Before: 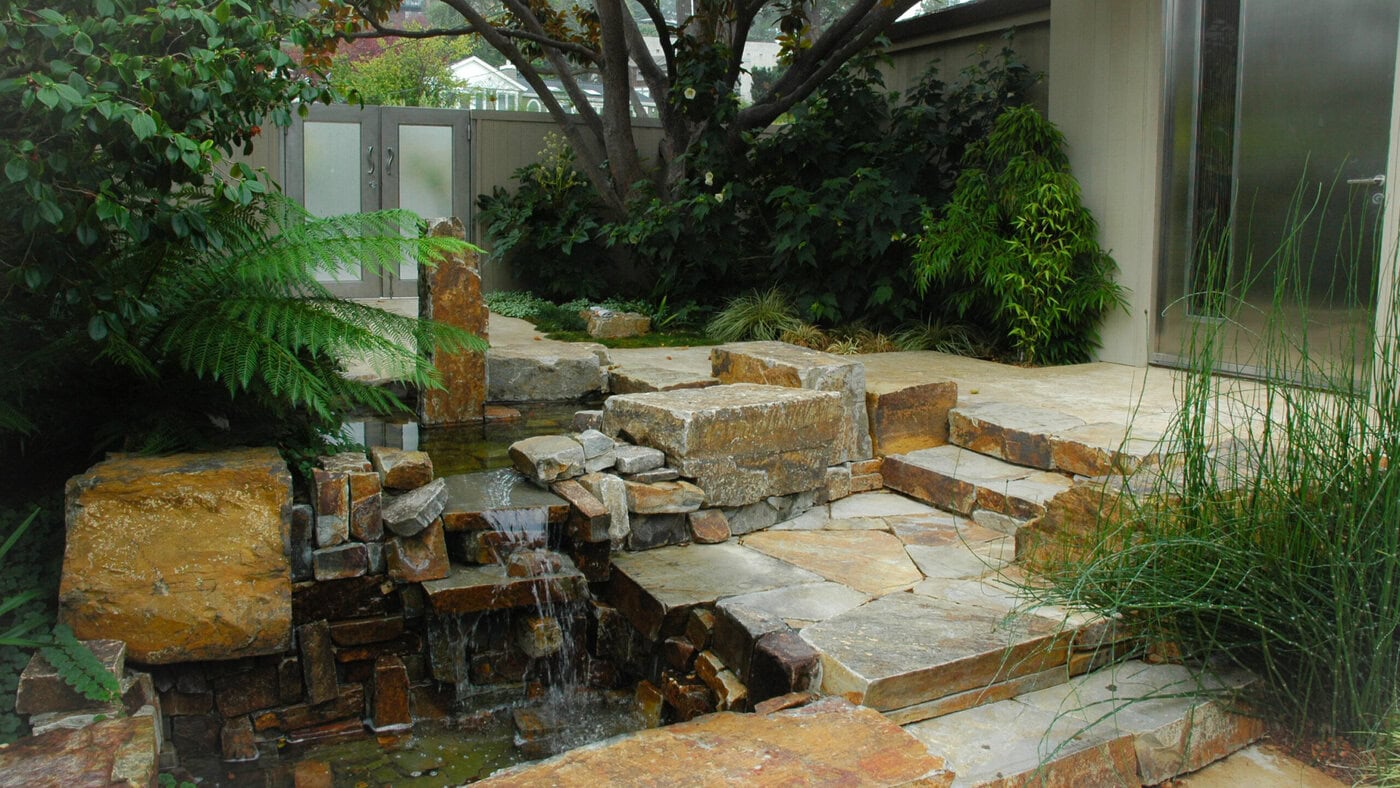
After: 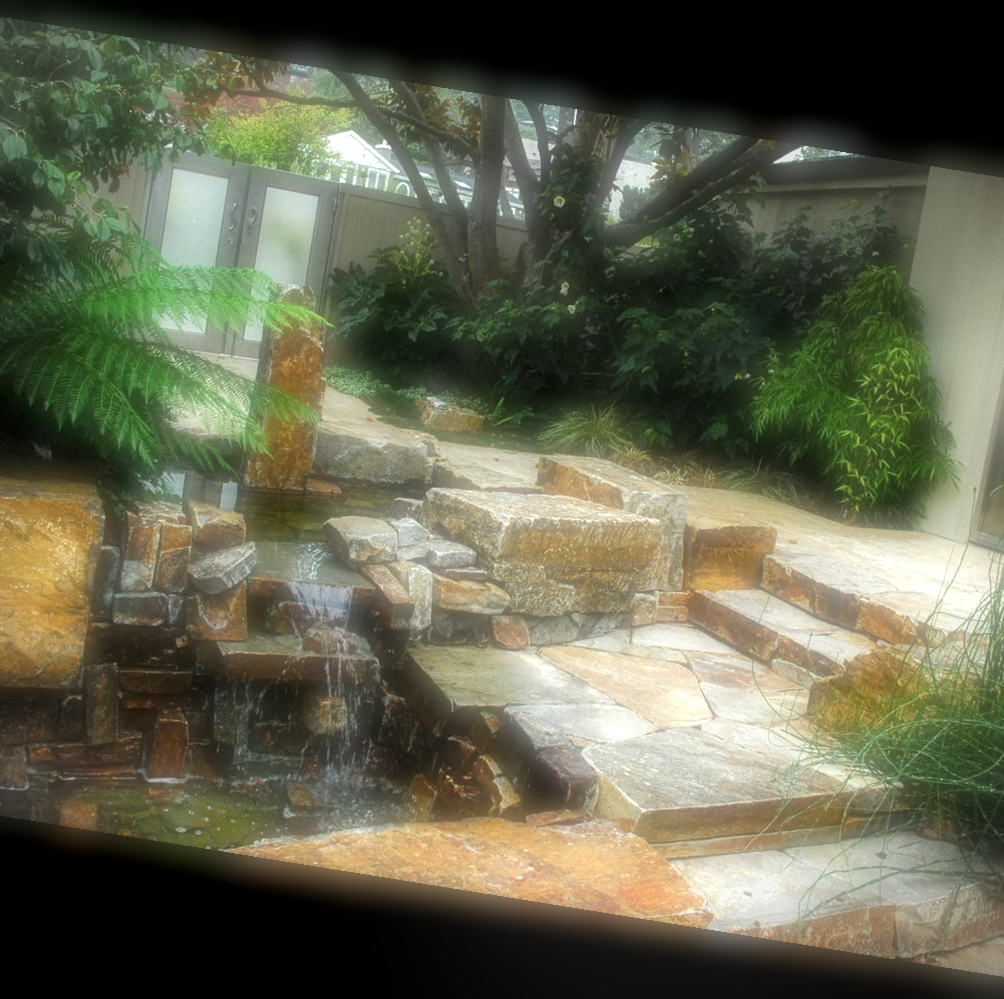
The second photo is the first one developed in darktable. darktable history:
vignetting: fall-off start 91.19%
crop: left 15.419%, right 17.914%
rotate and perspective: rotation 9.12°, automatic cropping off
haze removal: compatibility mode true, adaptive false
exposure: exposure 0.7 EV, compensate highlight preservation false
soften: on, module defaults
local contrast: highlights 61%, detail 143%, midtone range 0.428
